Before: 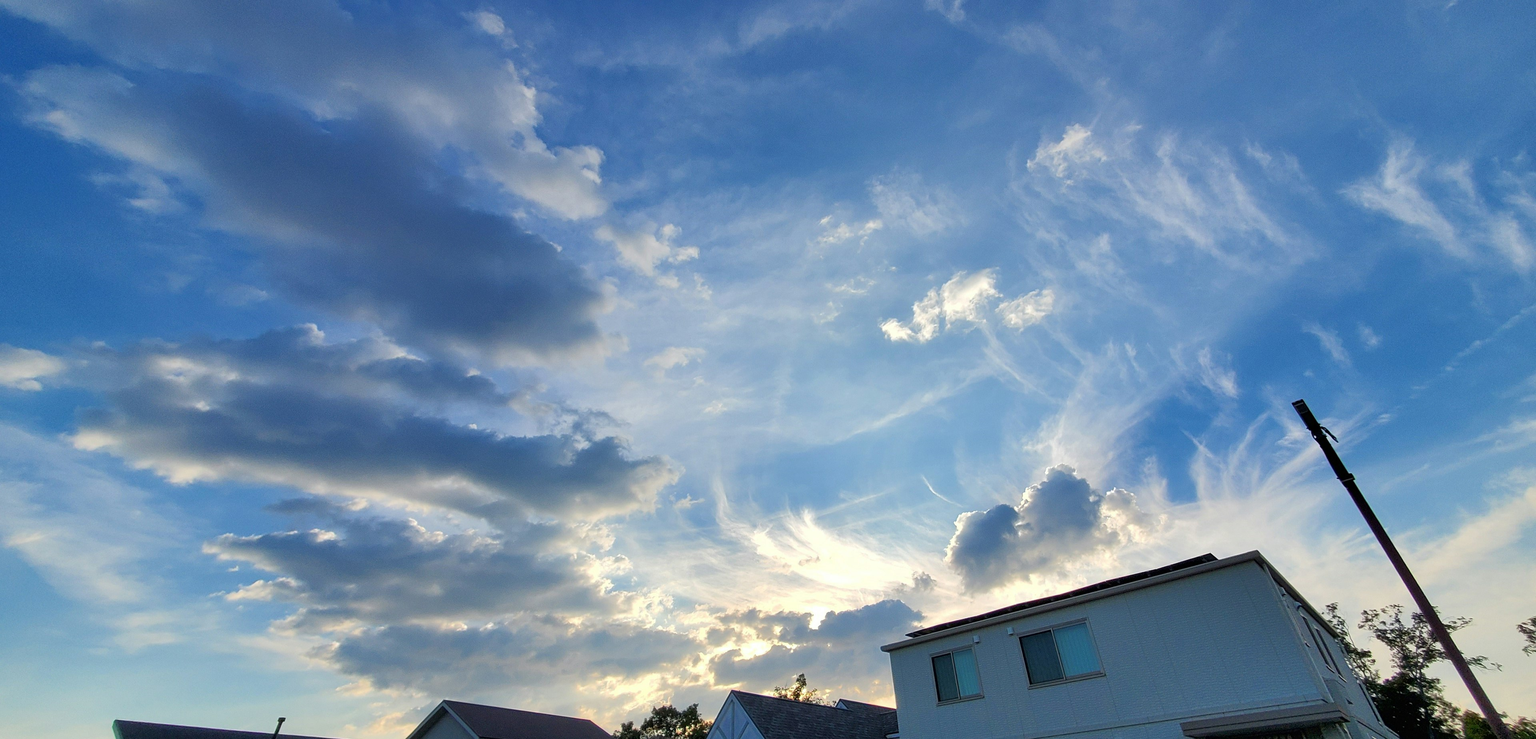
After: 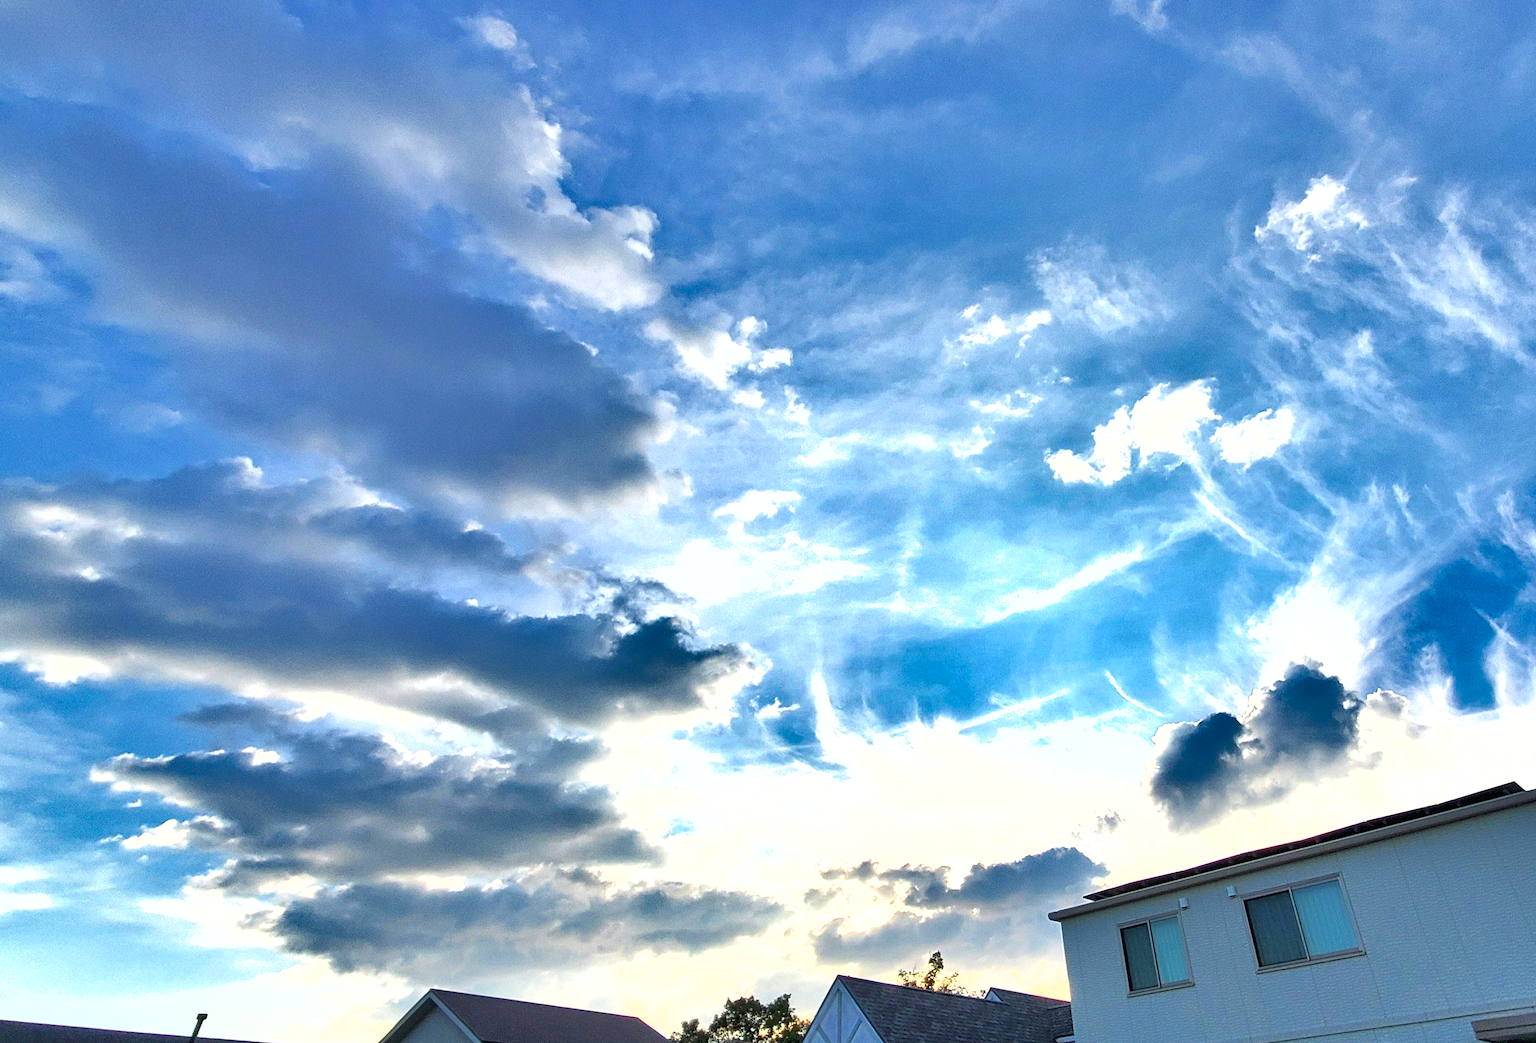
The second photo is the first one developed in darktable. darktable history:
exposure: black level correction 0, exposure 1 EV, compensate exposure bias true, compensate highlight preservation false
shadows and highlights: radius 108.52, shadows 44.07, highlights -67.8, low approximation 0.01, soften with gaussian
crop and rotate: left 9.061%, right 20.142%
